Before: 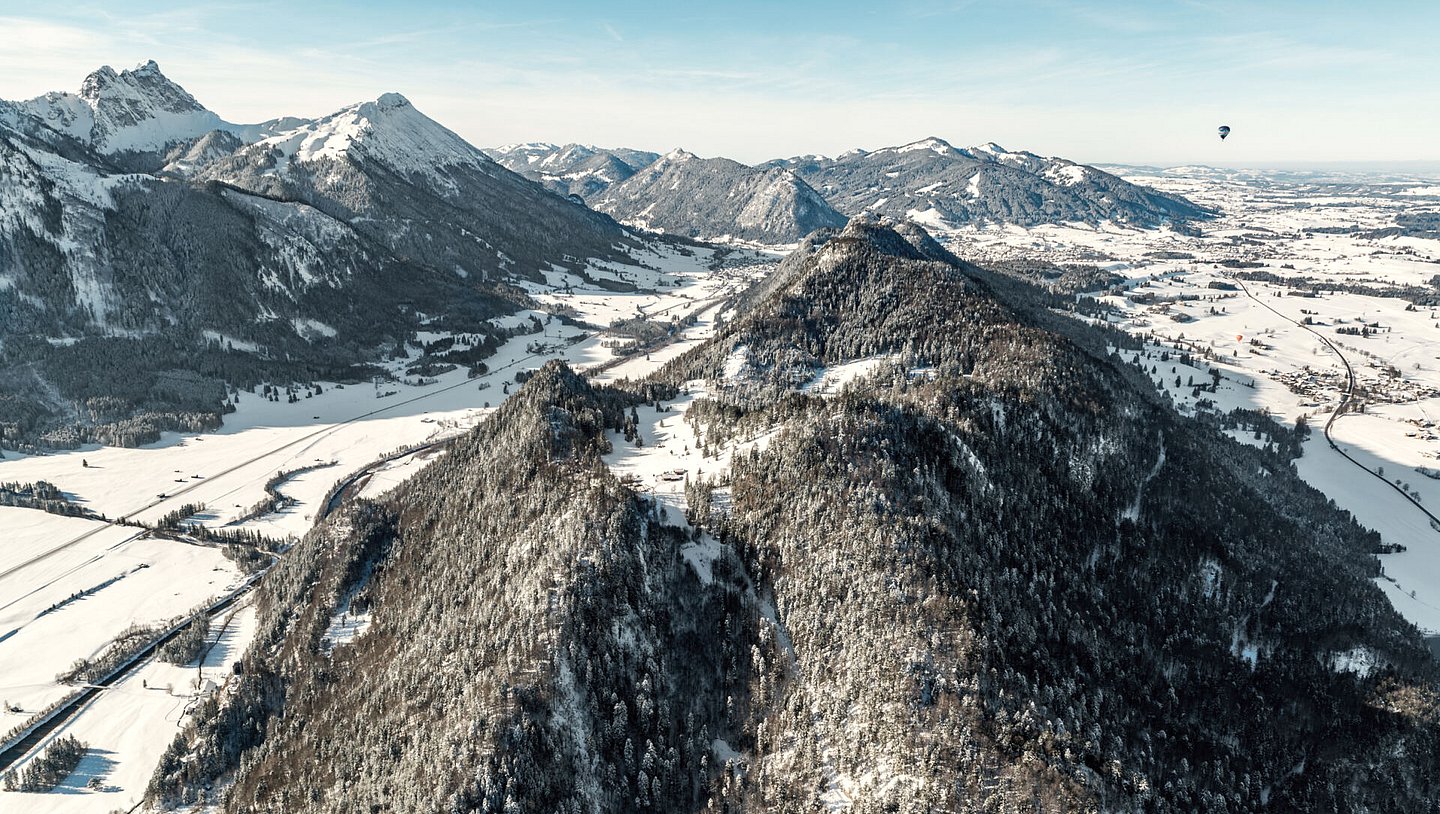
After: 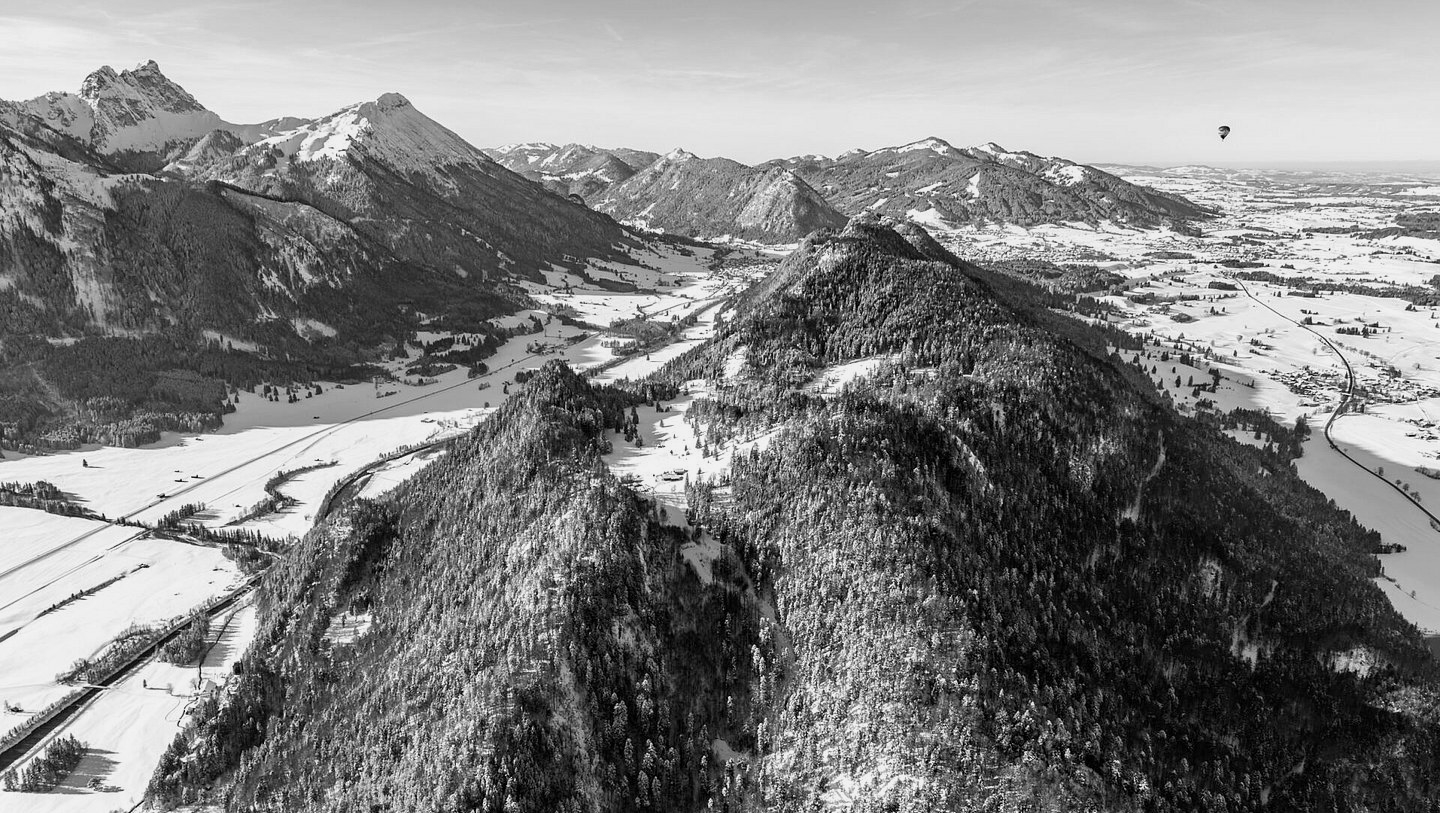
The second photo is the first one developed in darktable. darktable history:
crop: bottom 0.071%
monochrome: a 30.25, b 92.03
